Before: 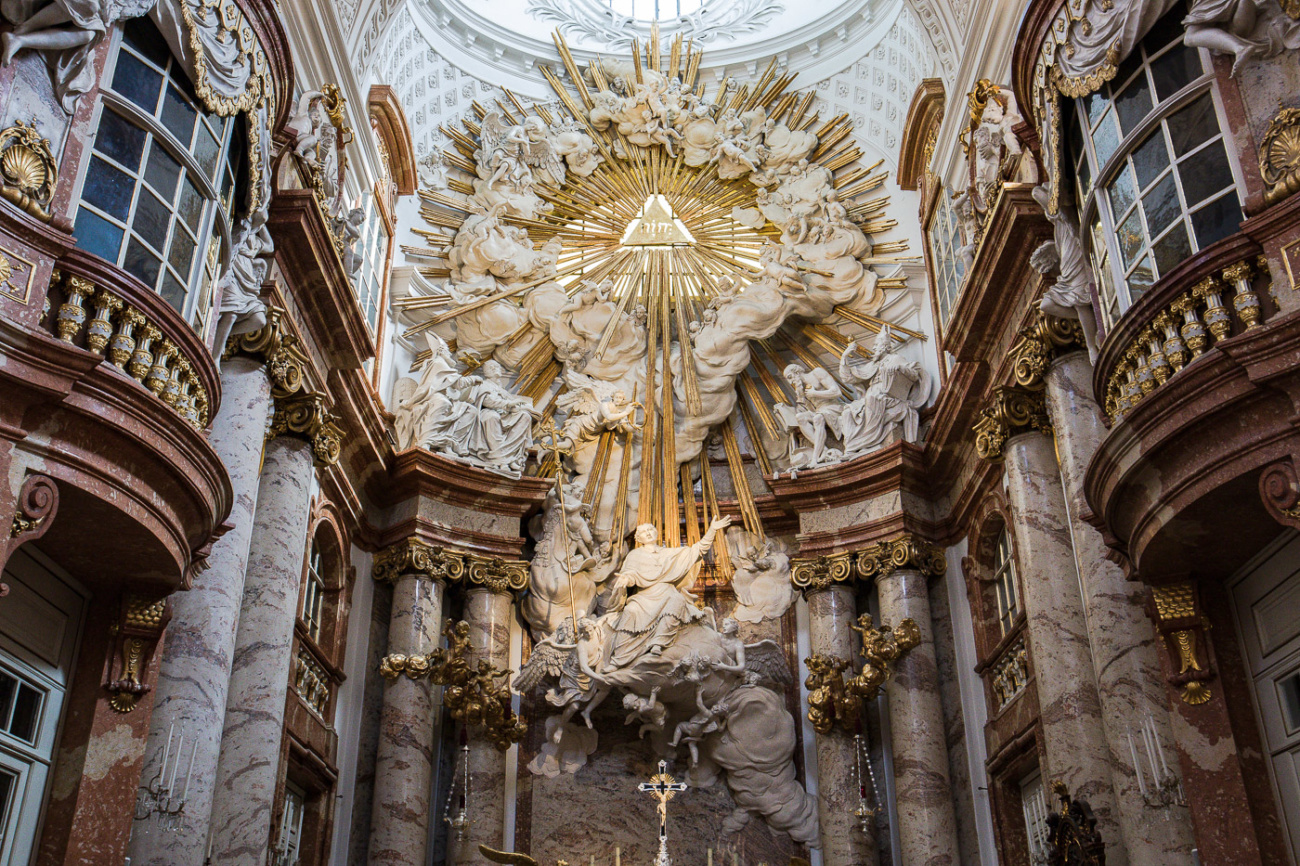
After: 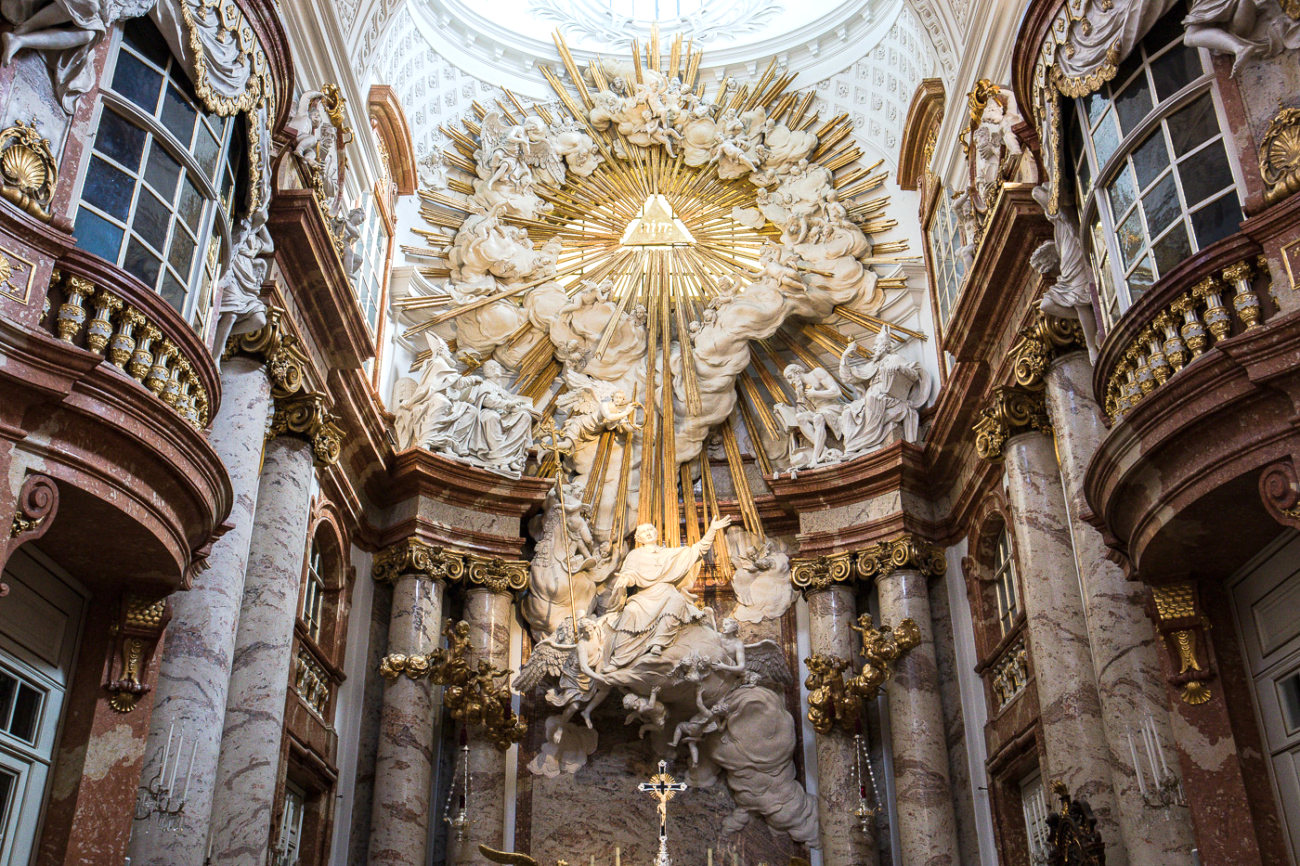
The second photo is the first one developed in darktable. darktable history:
bloom: size 9%, threshold 100%, strength 7%
exposure: exposure 0.3 EV, compensate highlight preservation false
